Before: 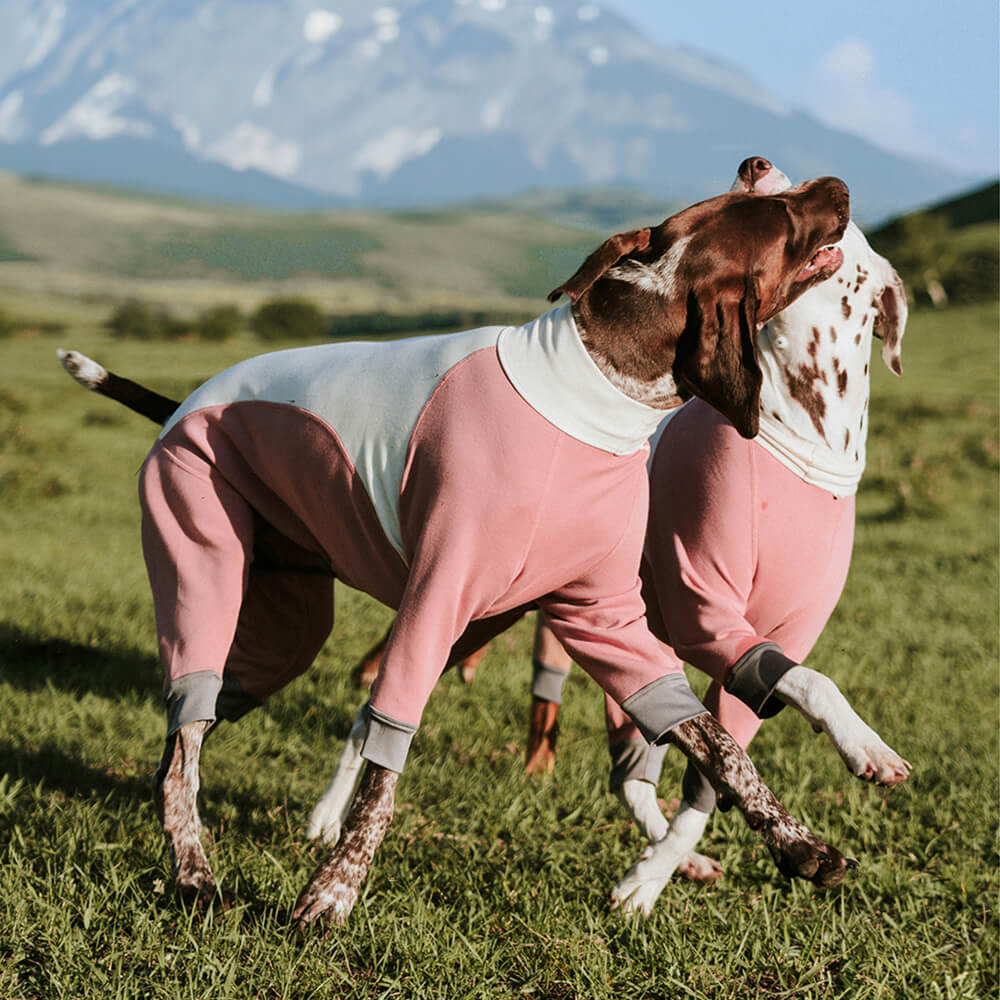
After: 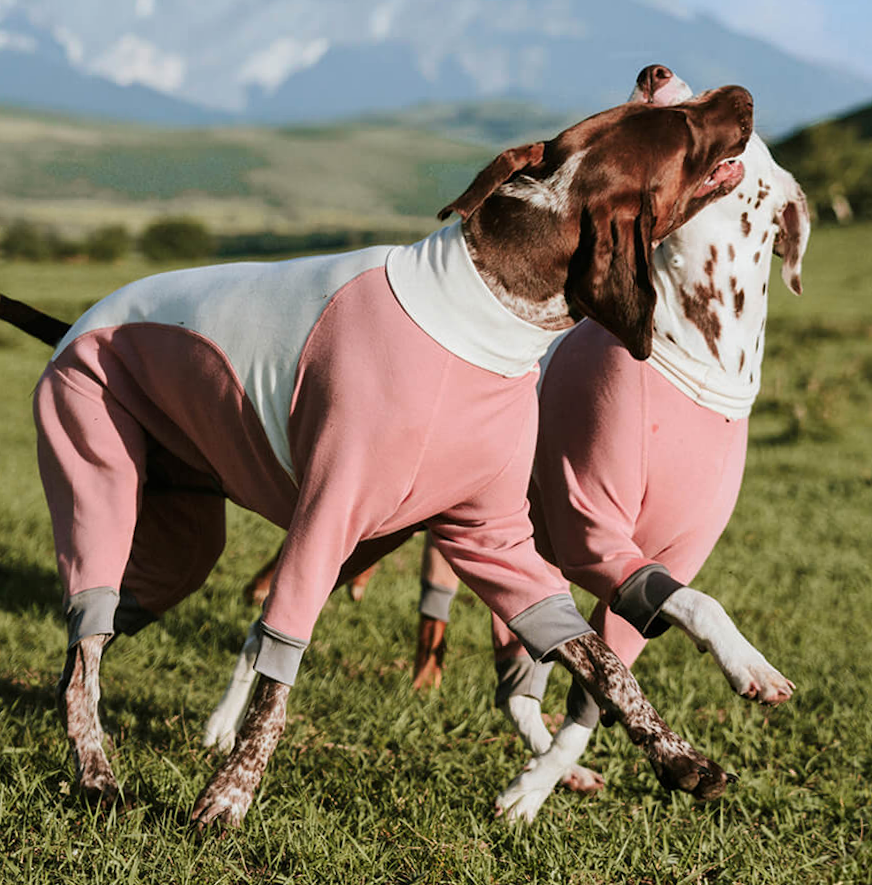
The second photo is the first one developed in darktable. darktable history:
crop and rotate: left 8.262%, top 9.226%
rotate and perspective: rotation 0.074°, lens shift (vertical) 0.096, lens shift (horizontal) -0.041, crop left 0.043, crop right 0.952, crop top 0.024, crop bottom 0.979
